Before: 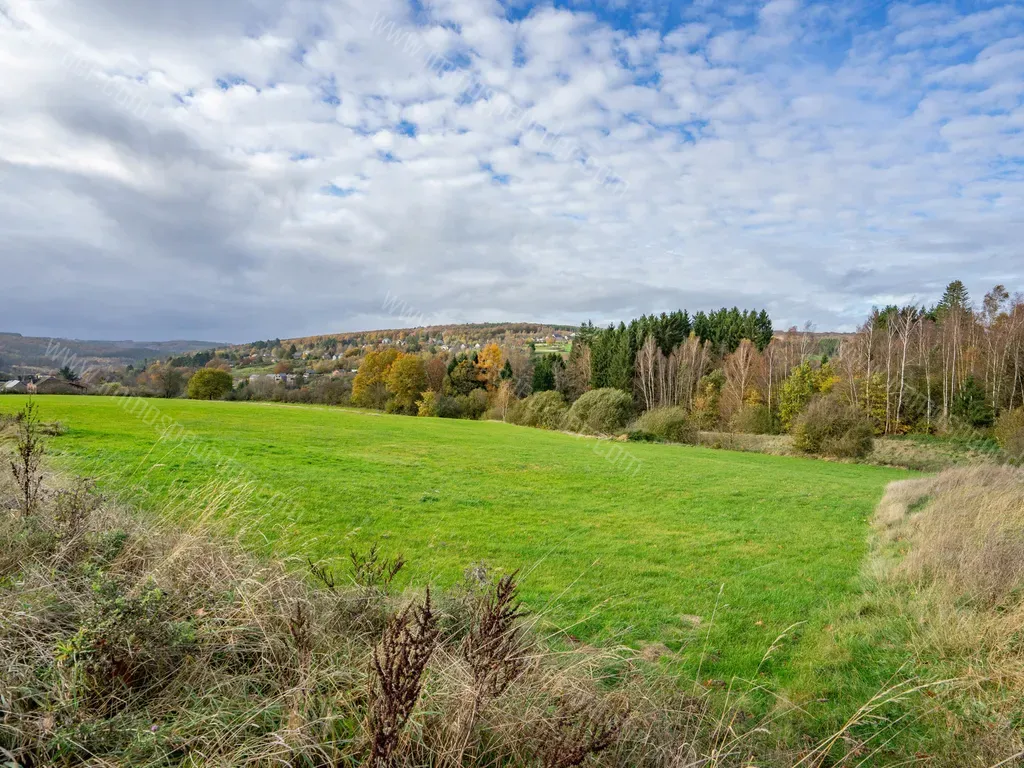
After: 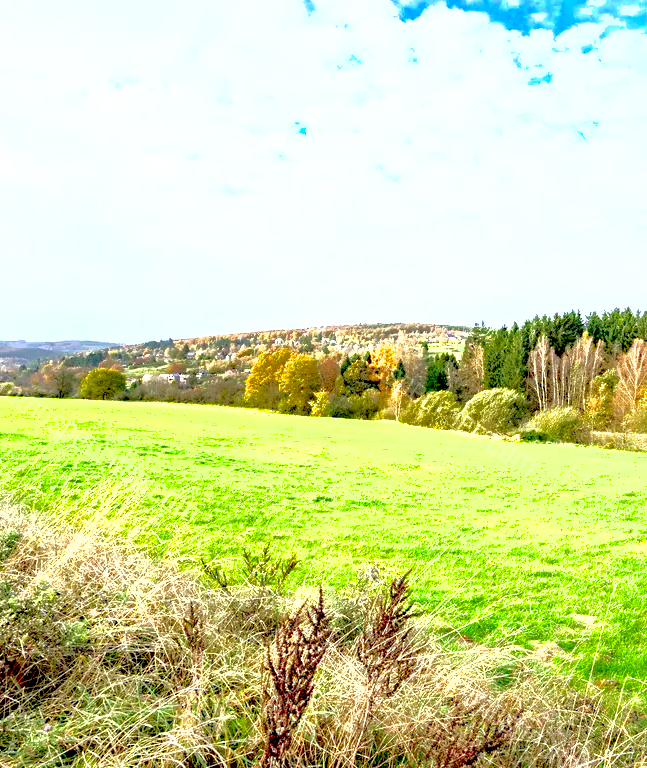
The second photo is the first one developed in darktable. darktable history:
exposure: black level correction 0.014, exposure 1.791 EV, compensate highlight preservation false
crop: left 10.455%, right 26.327%
shadows and highlights: highlights color adjustment 31.94%
